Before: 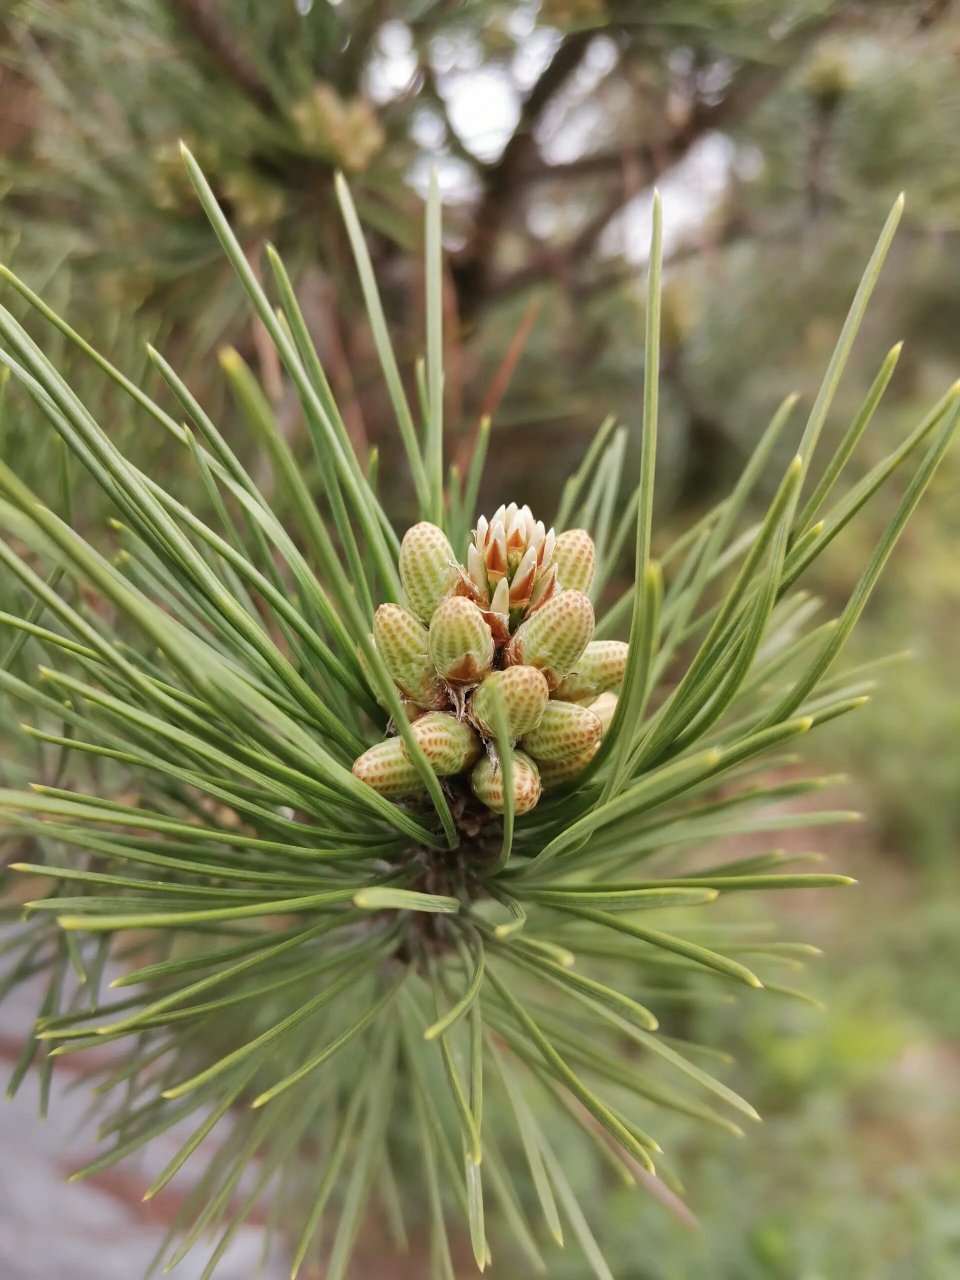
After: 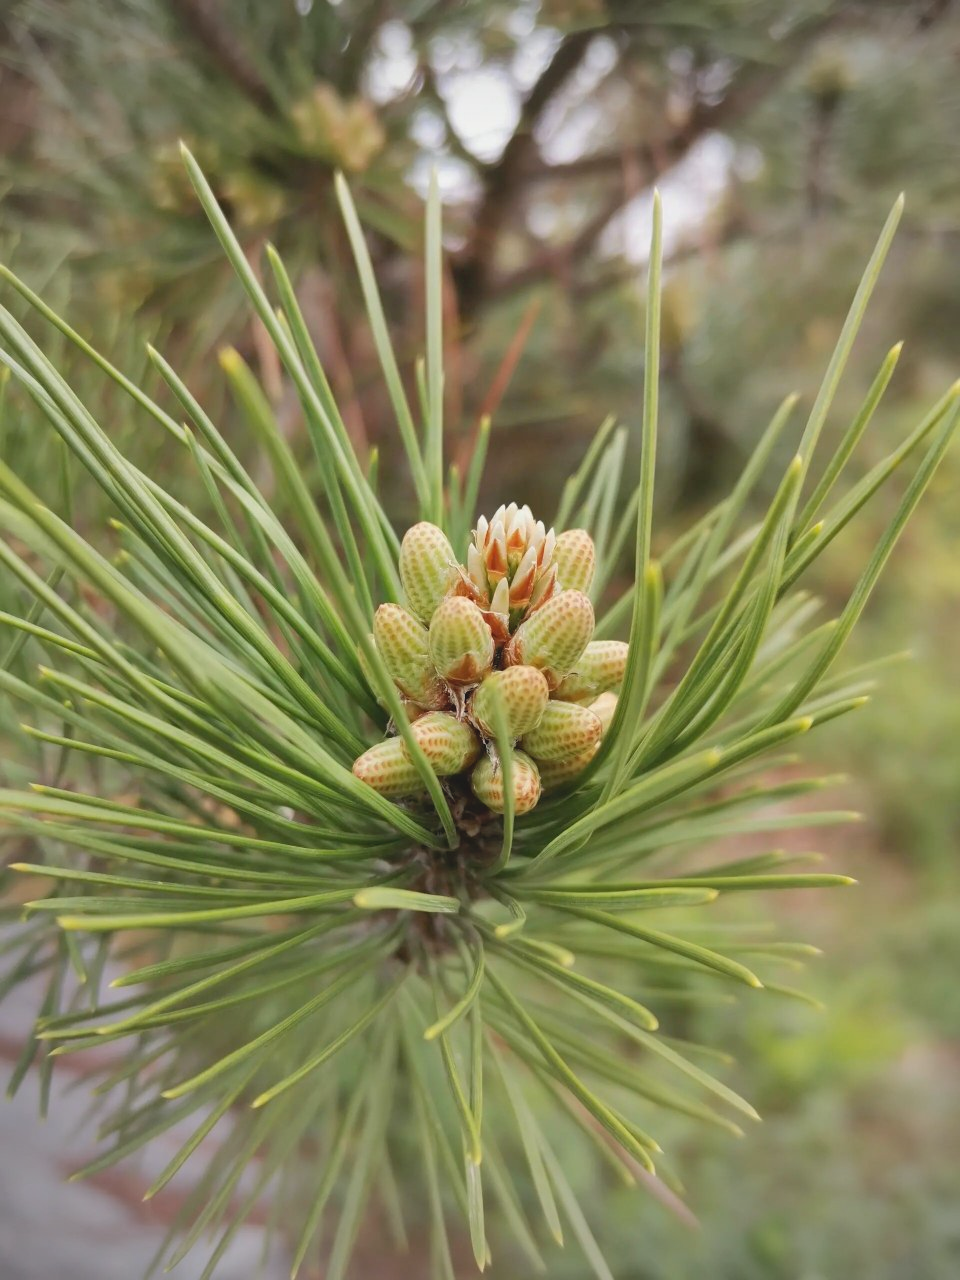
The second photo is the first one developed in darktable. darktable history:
contrast brightness saturation: contrast -0.105, brightness 0.055, saturation 0.081
vignetting: on, module defaults
